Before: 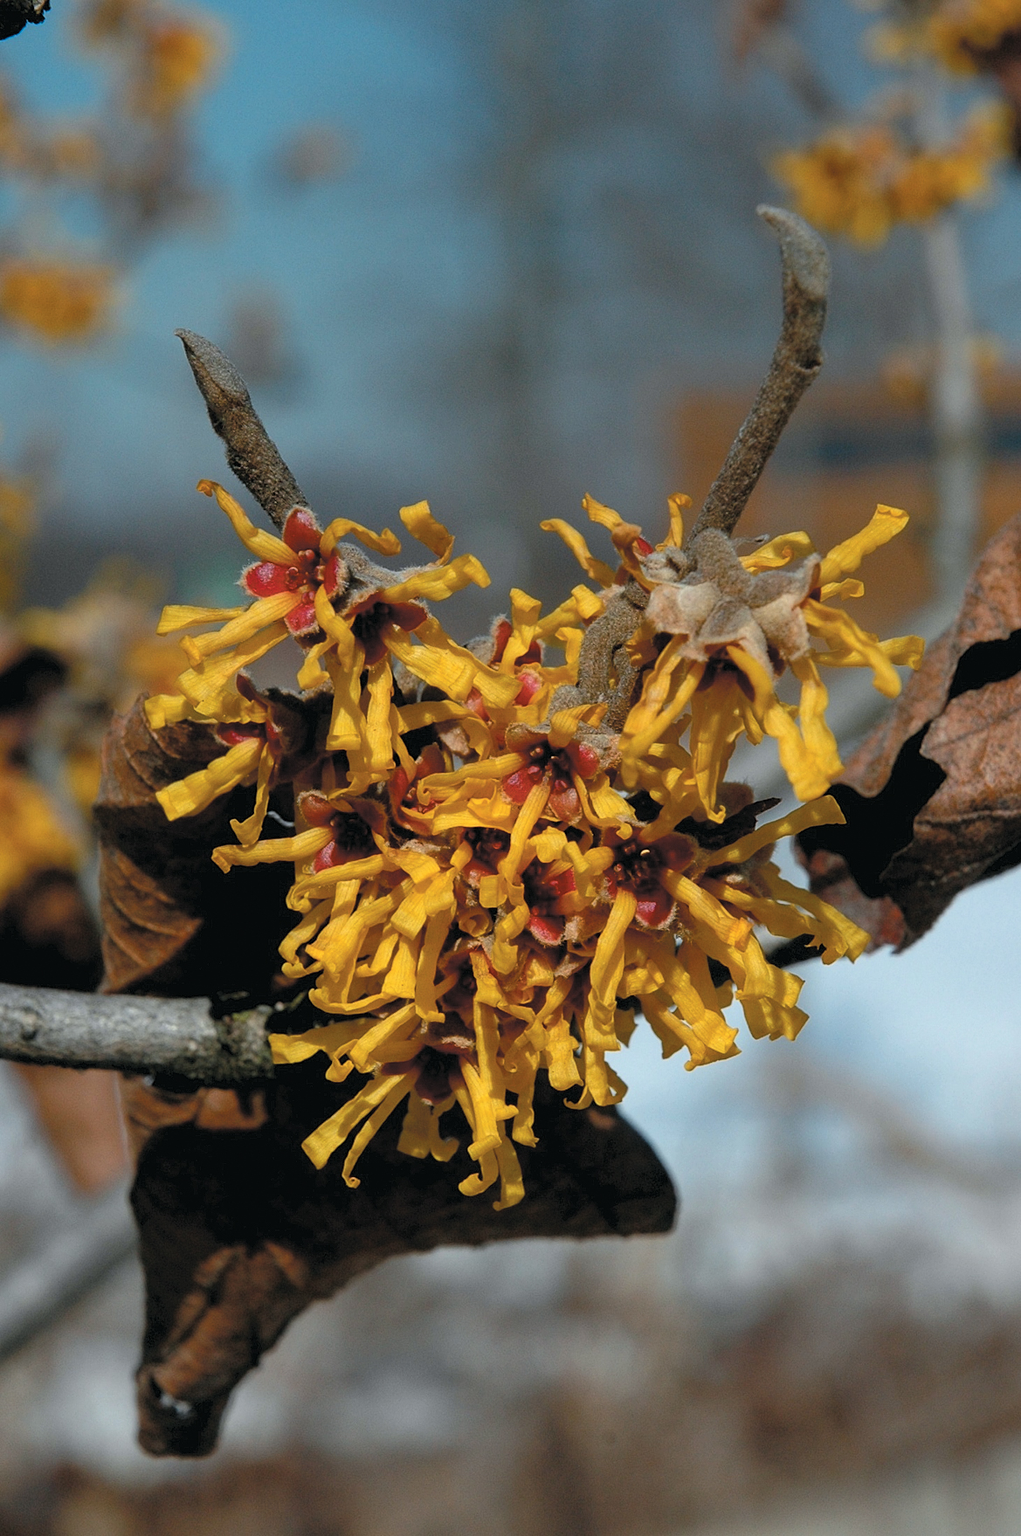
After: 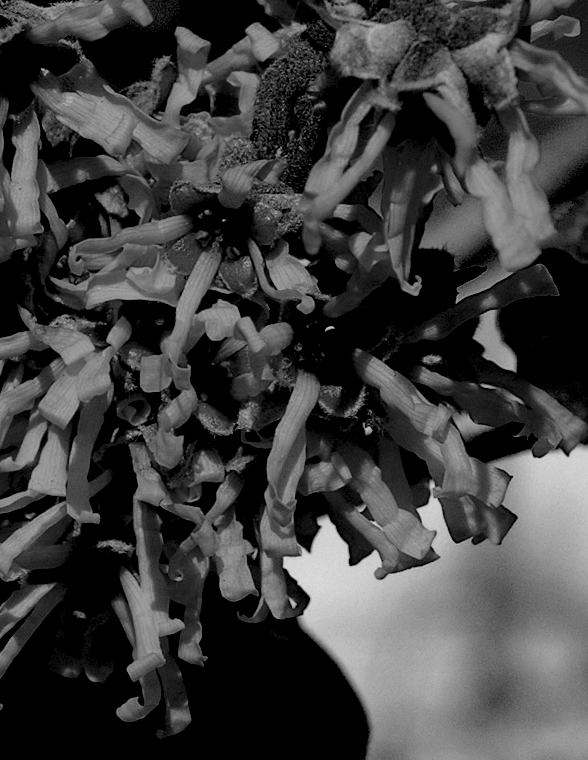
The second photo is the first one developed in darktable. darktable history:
crop: left 35.066%, top 36.812%, right 14.566%, bottom 19.962%
exposure: black level correction 0.099, exposure -0.091 EV, compensate exposure bias true, compensate highlight preservation false
haze removal: strength 0.288, distance 0.255, compatibility mode true, adaptive false
color calibration: output gray [0.253, 0.26, 0.487, 0], illuminant same as pipeline (D50), adaptation none (bypass), x 0.332, y 0.334, temperature 5022.76 K
